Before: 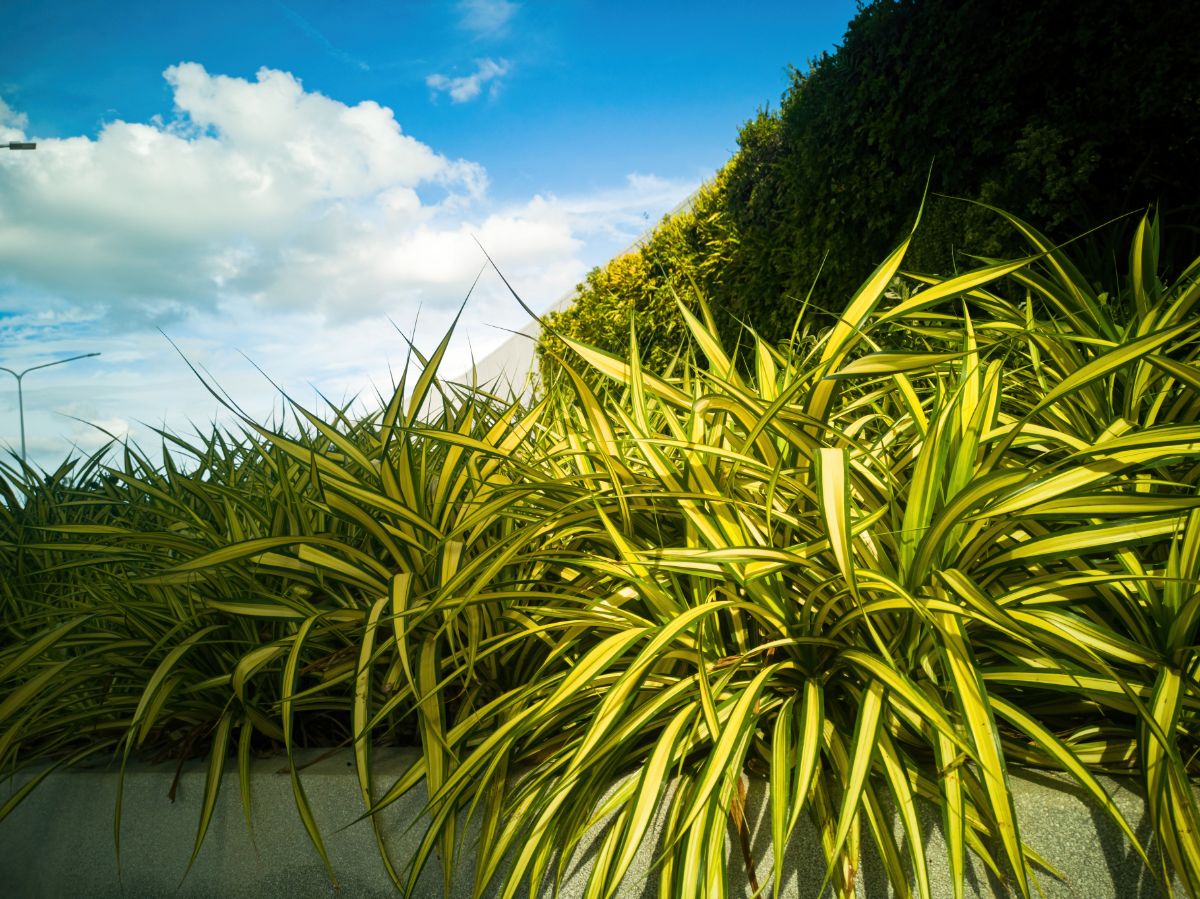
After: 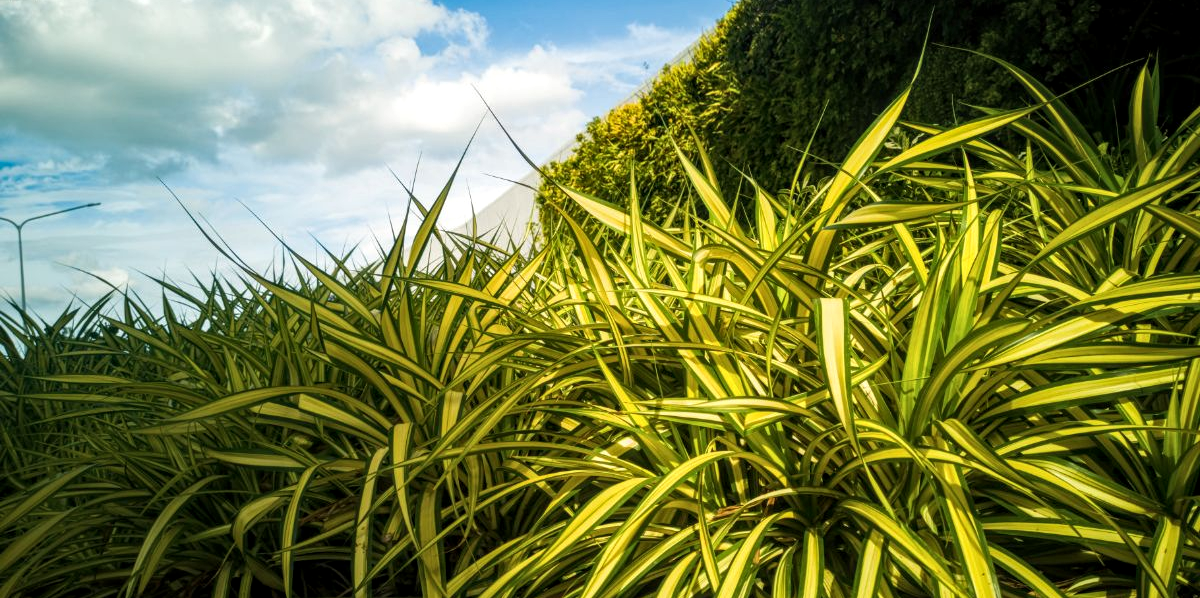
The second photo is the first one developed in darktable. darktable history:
crop: top 16.754%, bottom 16.71%
local contrast: detail 130%
